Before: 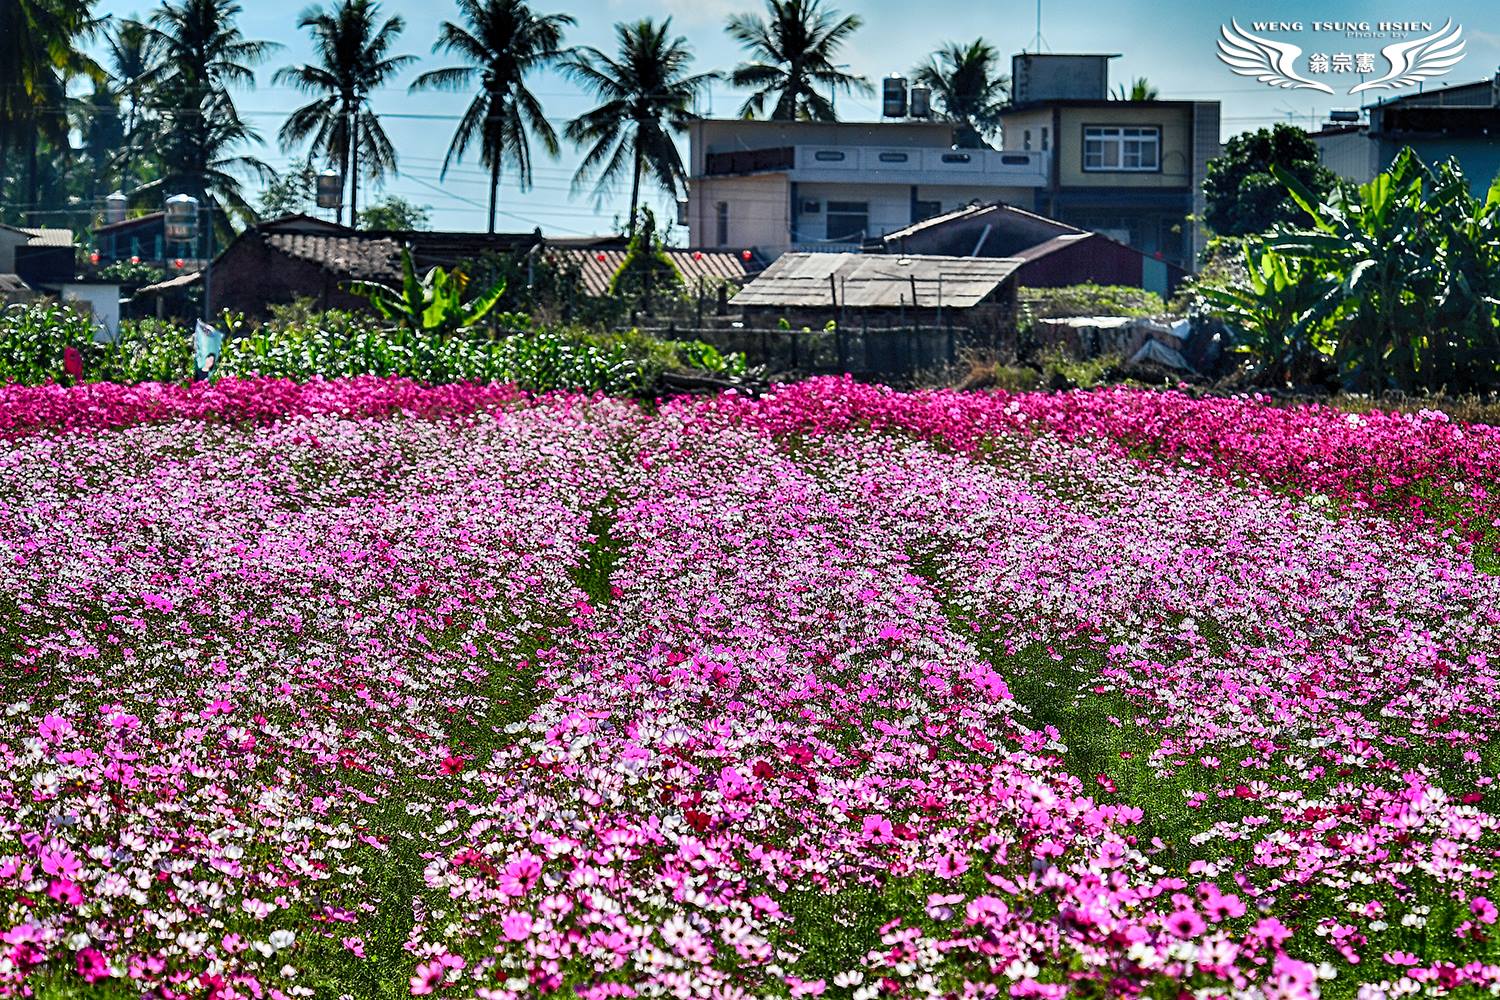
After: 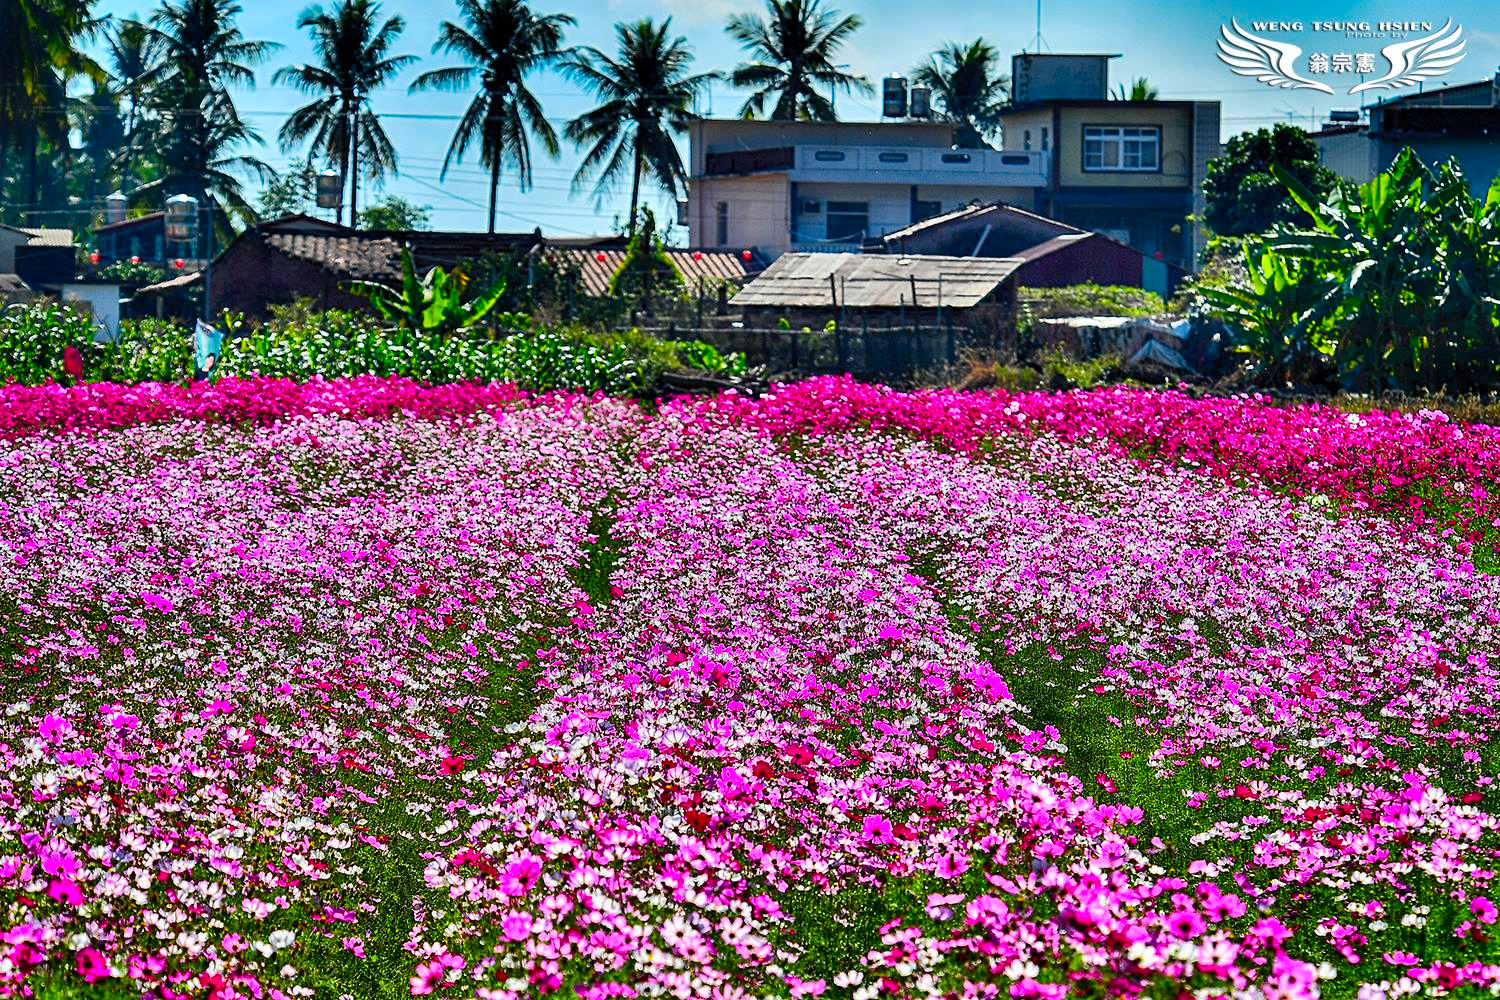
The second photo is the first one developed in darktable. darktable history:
contrast brightness saturation: saturation 0.489
